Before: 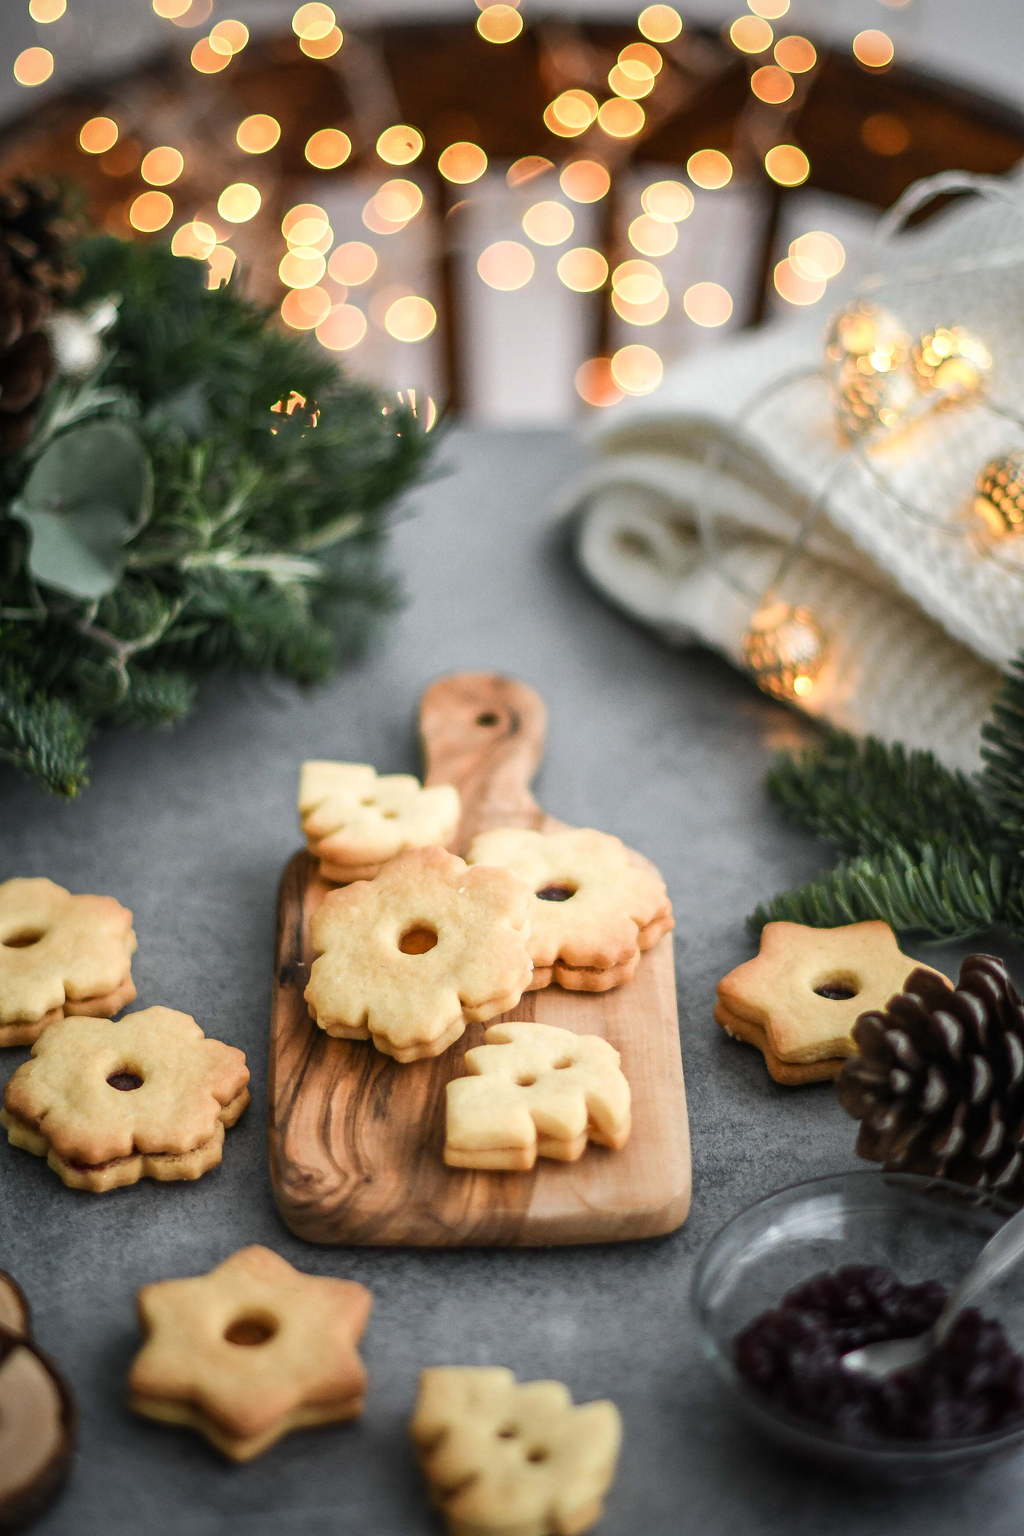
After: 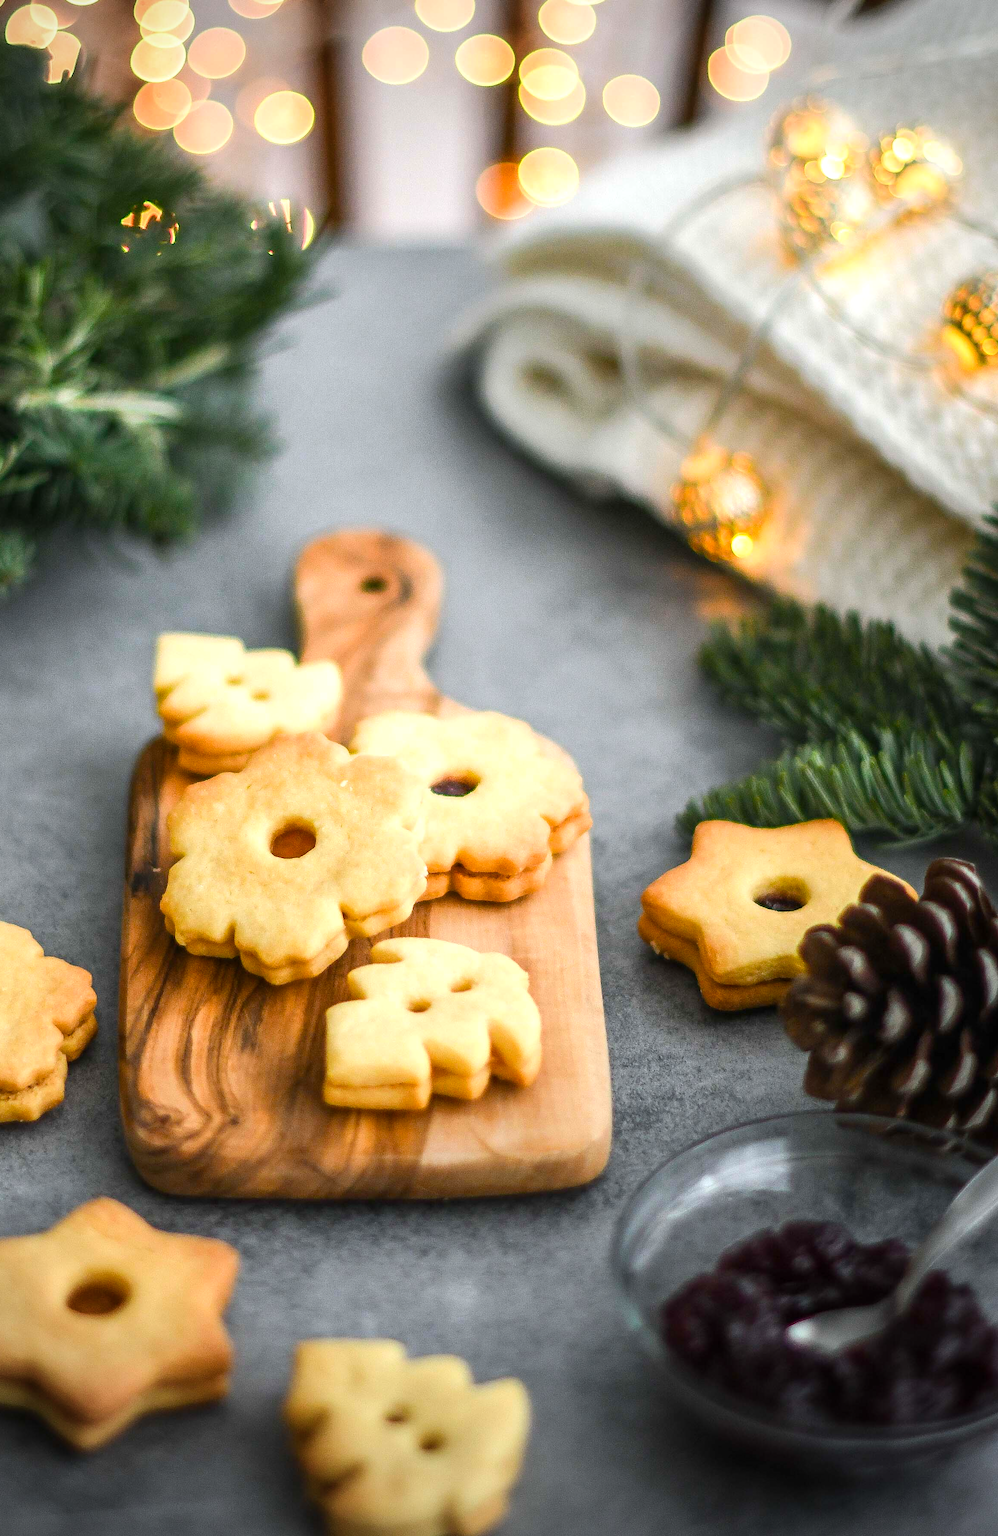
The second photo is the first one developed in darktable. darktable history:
vignetting: fall-off radius 60.92%
crop: left 16.315%, top 14.246%
color balance rgb: perceptual saturation grading › global saturation 30%, global vibrance 10%
exposure: exposure 0.3 EV, compensate highlight preservation false
